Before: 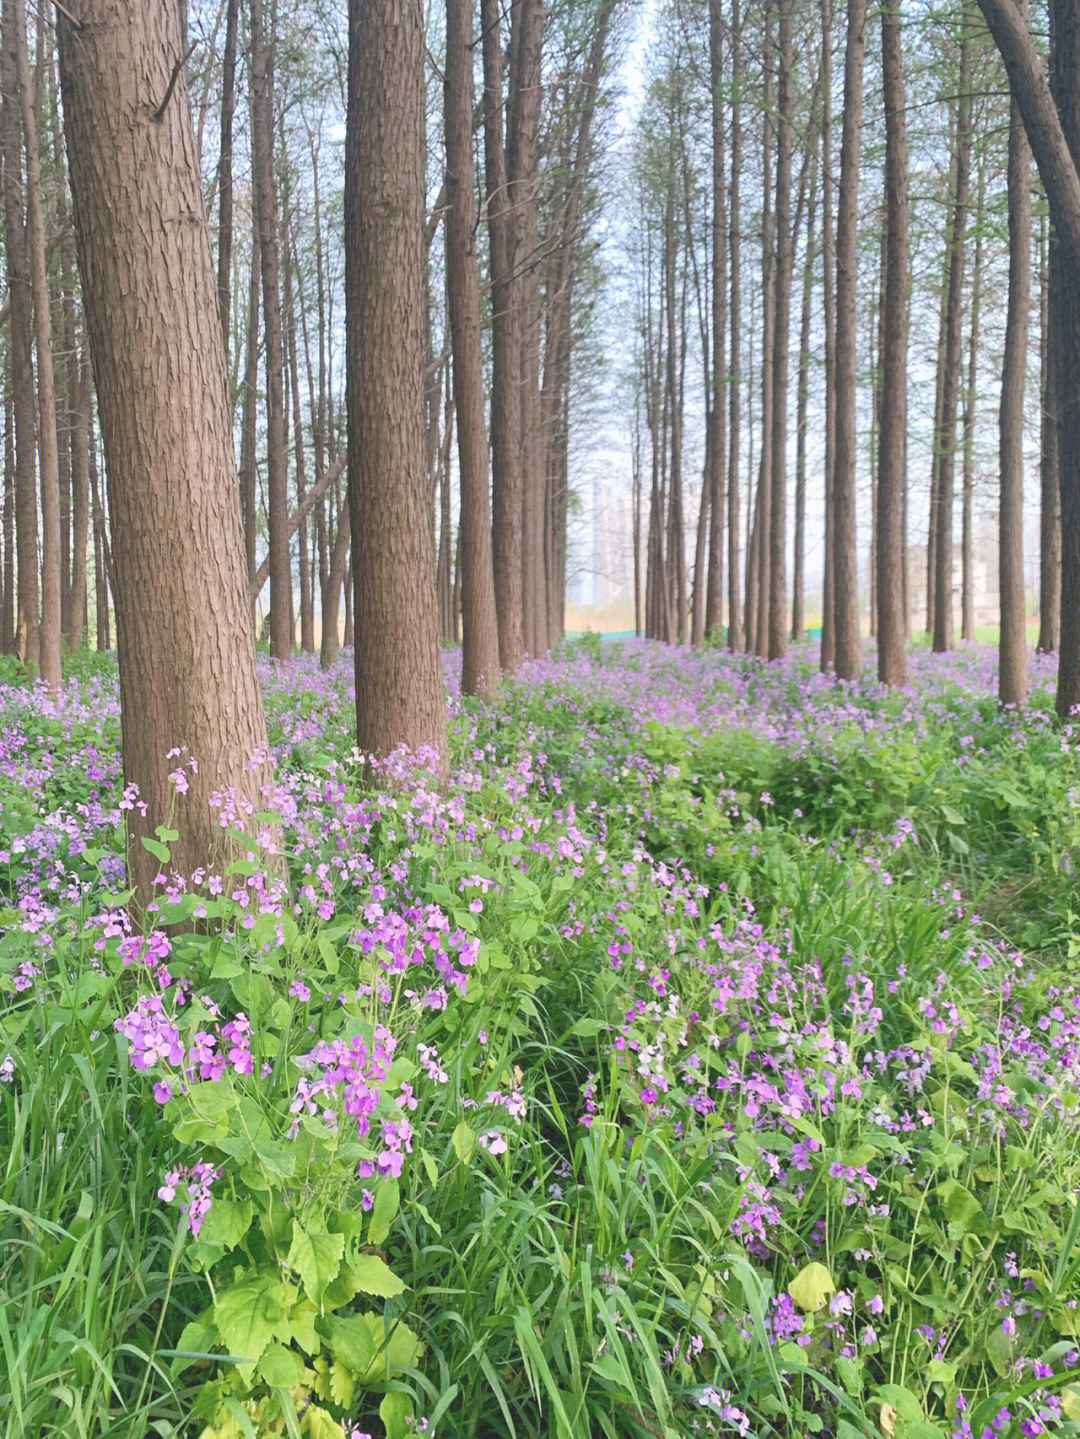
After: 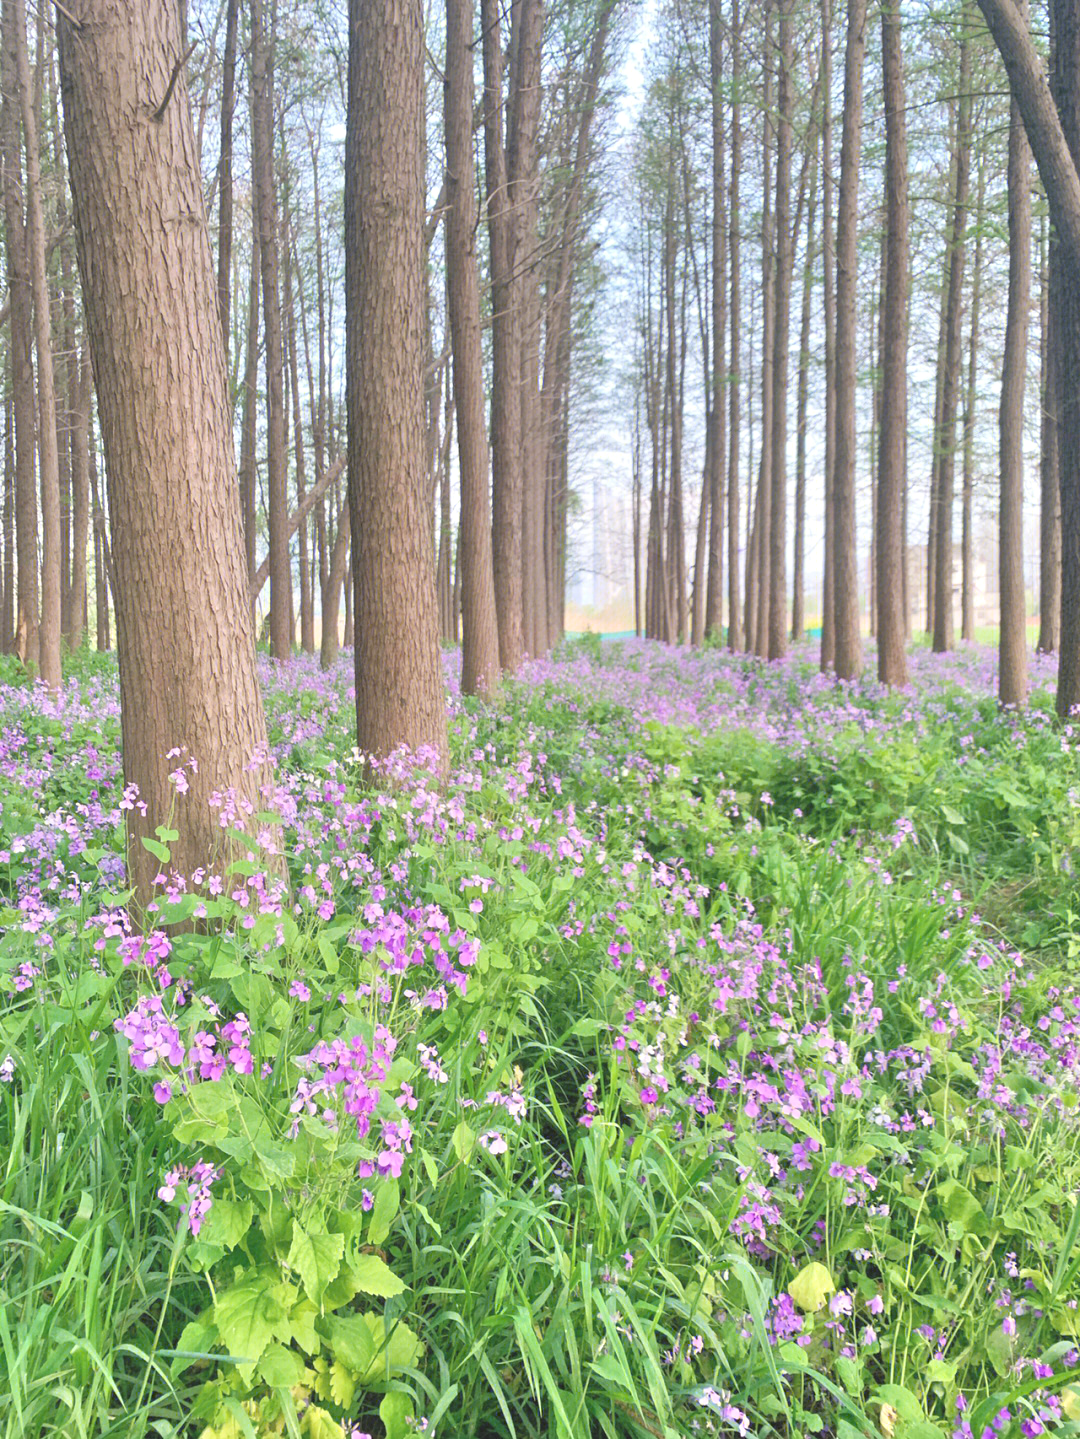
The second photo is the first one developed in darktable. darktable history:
tone equalizer: -8 EV 0.003 EV, -7 EV -0.007 EV, -6 EV 0.022 EV, -5 EV 0.042 EV, -4 EV 0.307 EV, -3 EV 0.623 EV, -2 EV 0.56 EV, -1 EV 0.201 EV, +0 EV 0.033 EV, mask exposure compensation -0.497 EV
